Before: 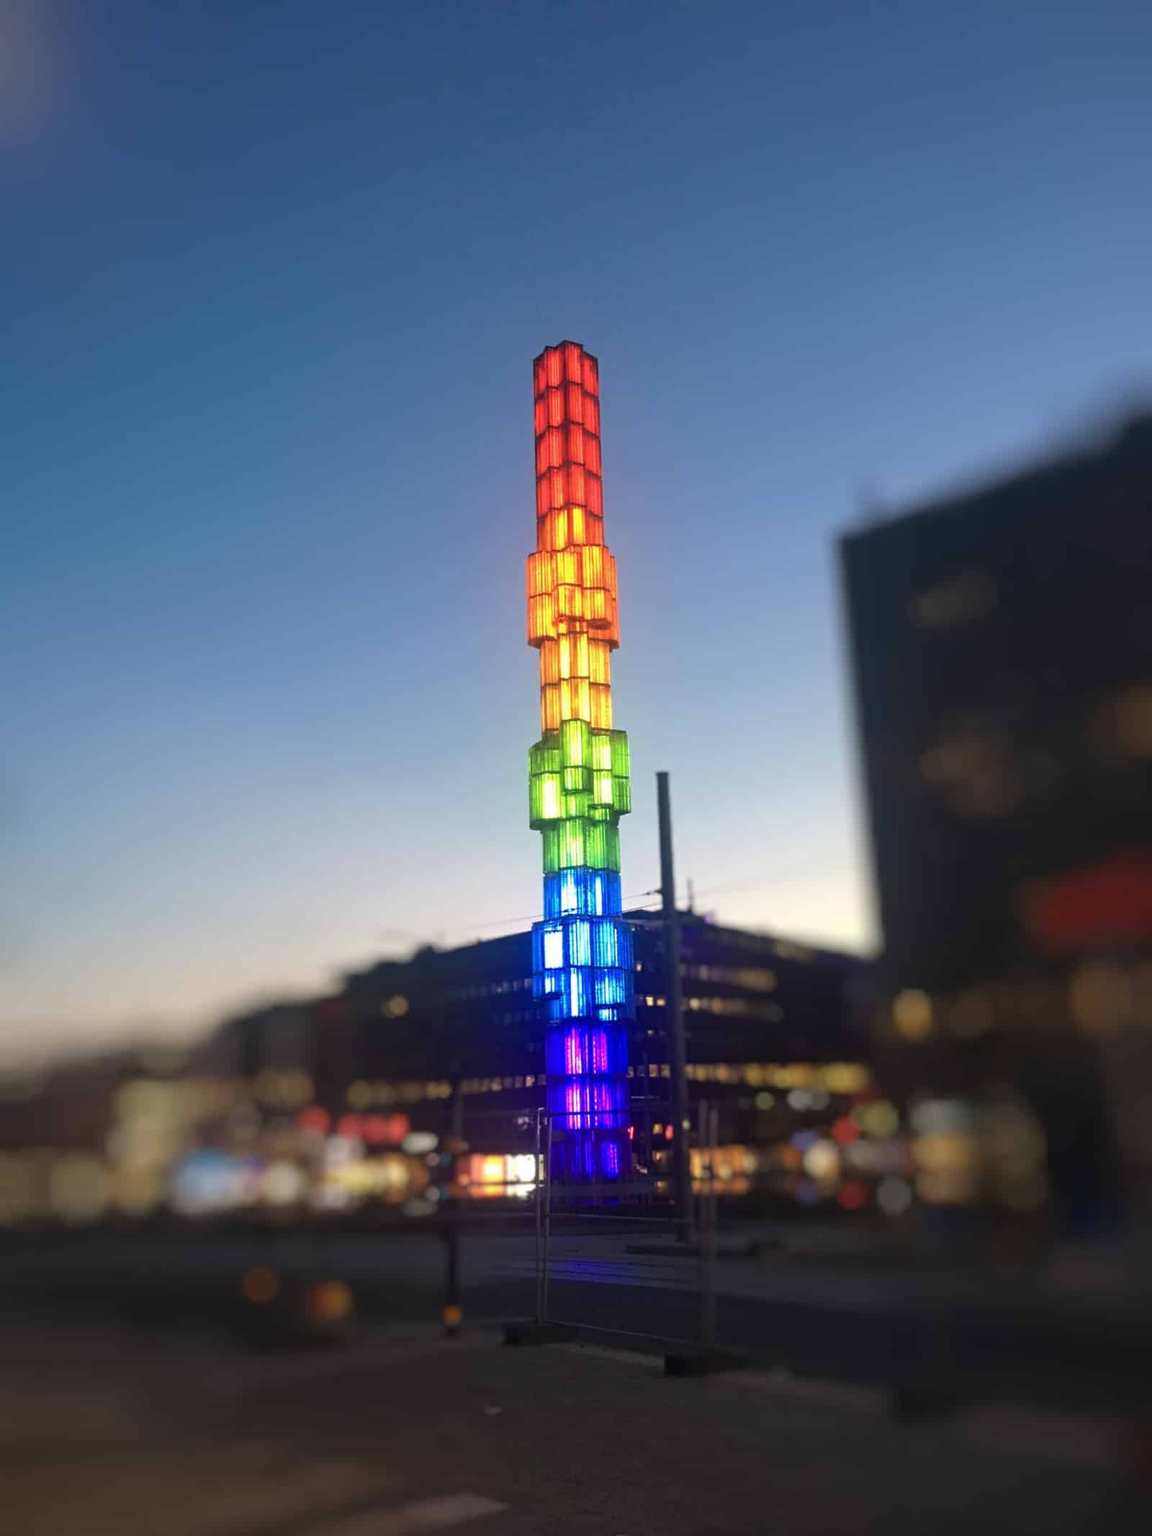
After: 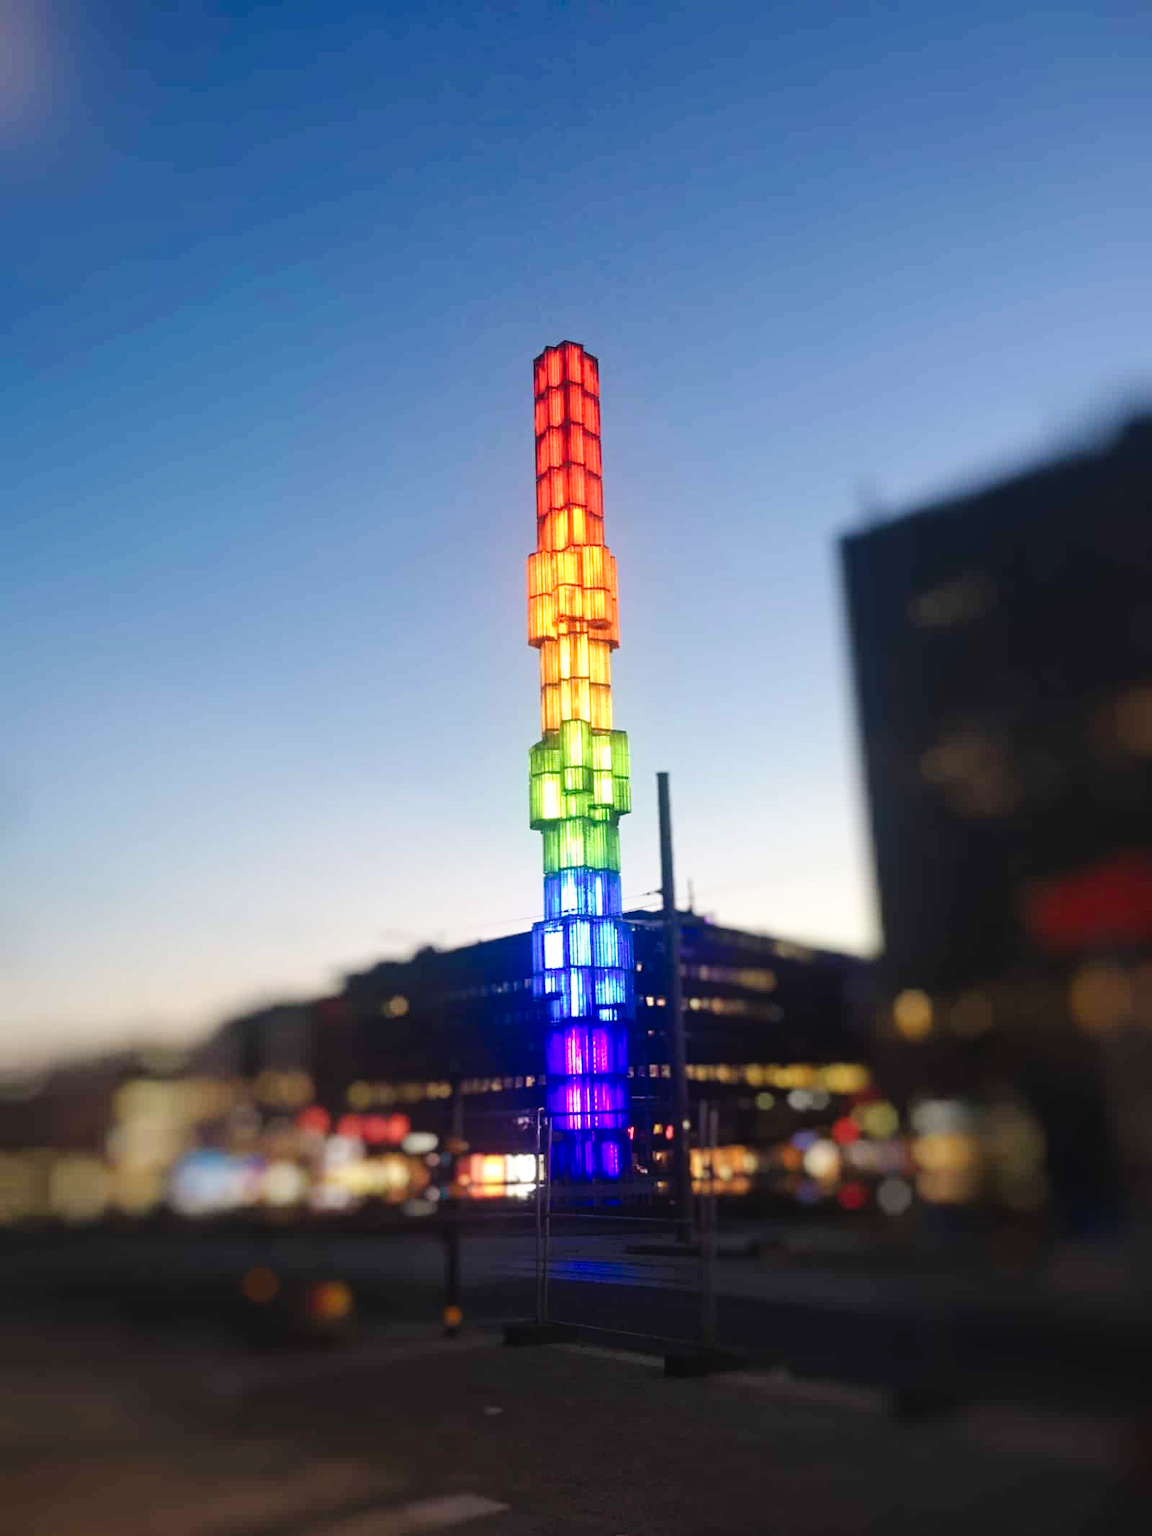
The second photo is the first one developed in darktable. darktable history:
tone curve: curves: ch0 [(0, 0.023) (0.087, 0.065) (0.184, 0.168) (0.45, 0.54) (0.57, 0.683) (0.722, 0.825) (0.877, 0.948) (1, 1)]; ch1 [(0, 0) (0.388, 0.369) (0.45, 0.43) (0.505, 0.509) (0.534, 0.528) (0.657, 0.655) (1, 1)]; ch2 [(0, 0) (0.314, 0.223) (0.427, 0.405) (0.5, 0.5) (0.55, 0.566) (0.625, 0.657) (1, 1)], preserve colors none
